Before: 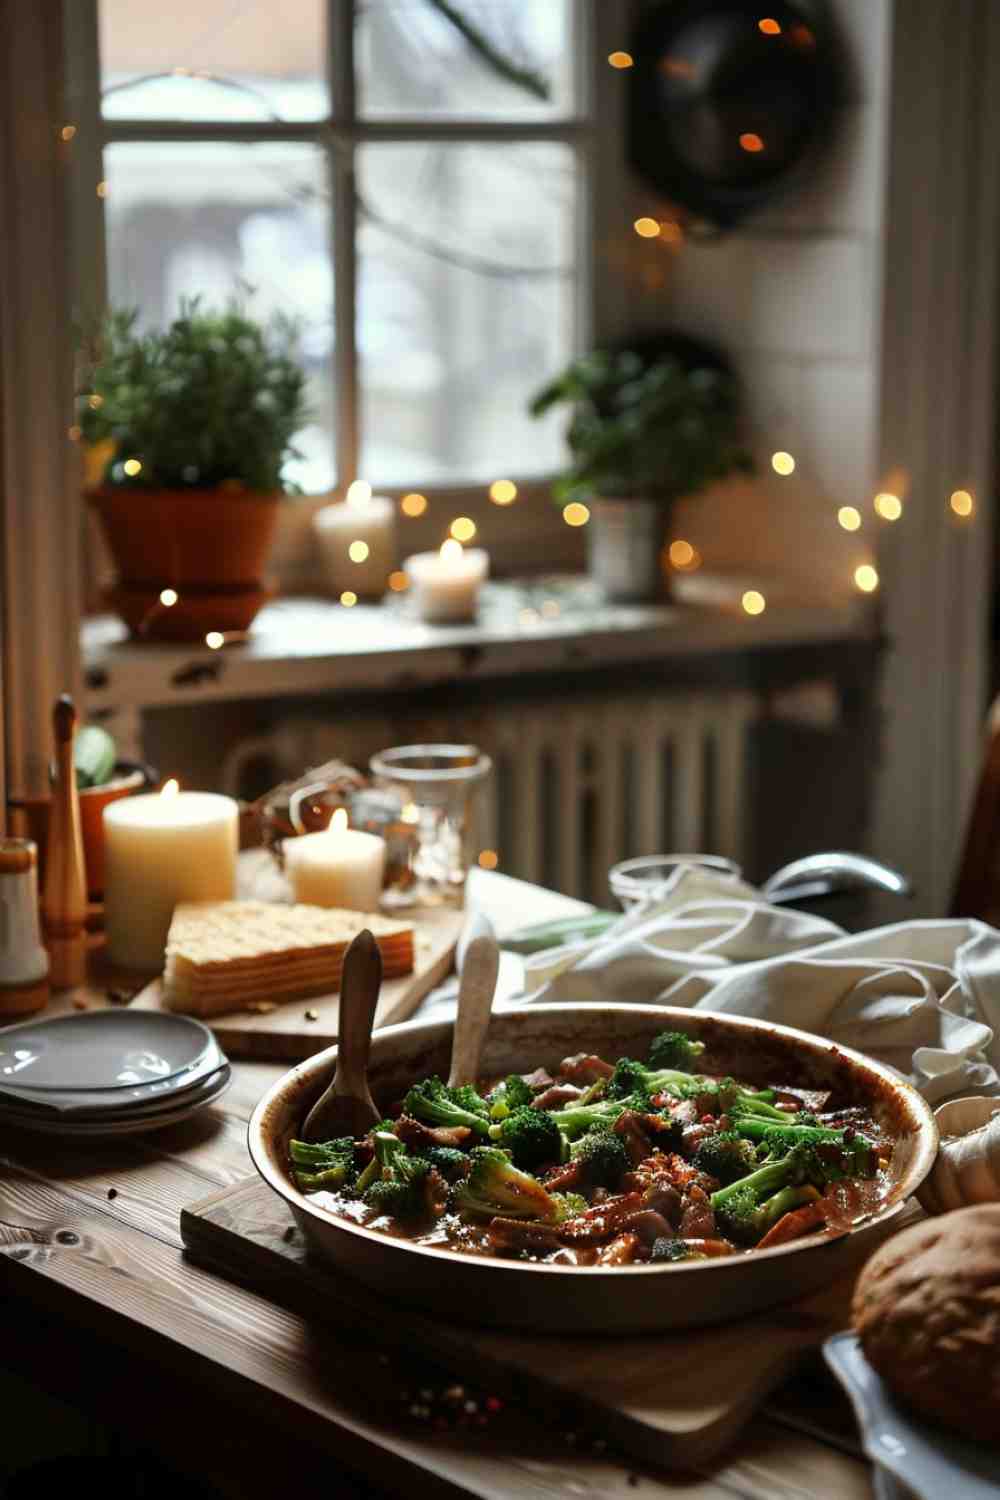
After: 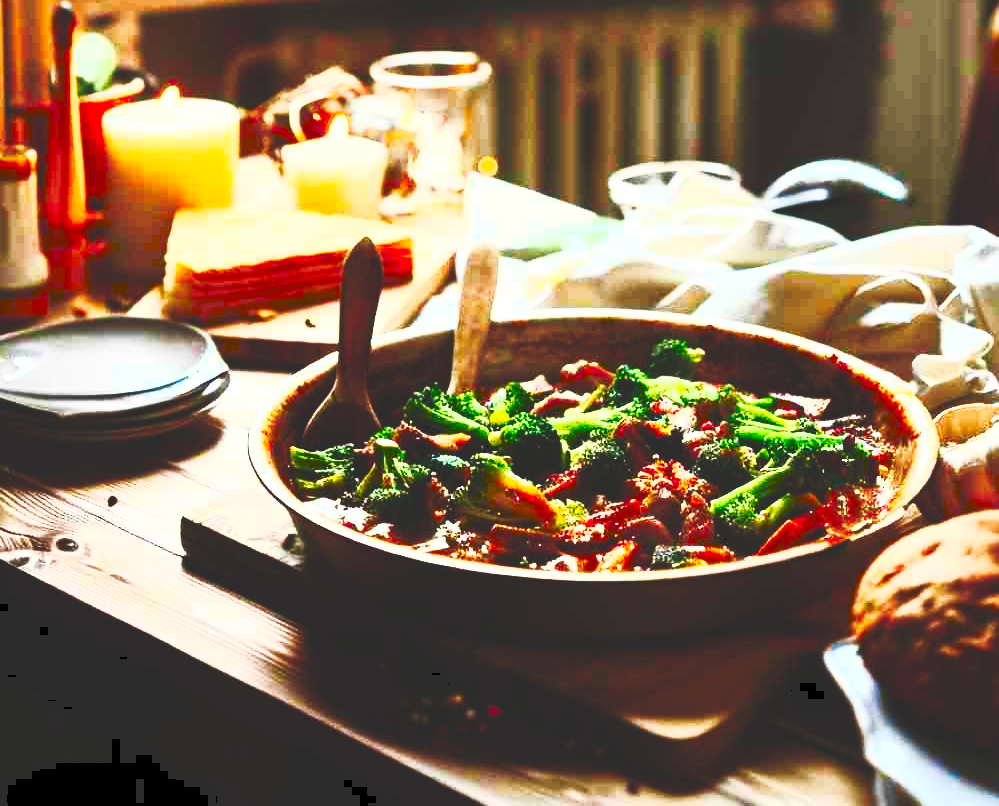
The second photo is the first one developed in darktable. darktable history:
tone curve: curves: ch0 [(0, 0) (0.003, 0.172) (0.011, 0.177) (0.025, 0.177) (0.044, 0.177) (0.069, 0.178) (0.1, 0.181) (0.136, 0.19) (0.177, 0.208) (0.224, 0.226) (0.277, 0.274) (0.335, 0.338) (0.399, 0.43) (0.468, 0.535) (0.543, 0.635) (0.623, 0.726) (0.709, 0.815) (0.801, 0.882) (0.898, 0.936) (1, 1)], preserve colors none
white balance: emerald 1
contrast brightness saturation: contrast 1, brightness 1, saturation 1
crop and rotate: top 46.237%
